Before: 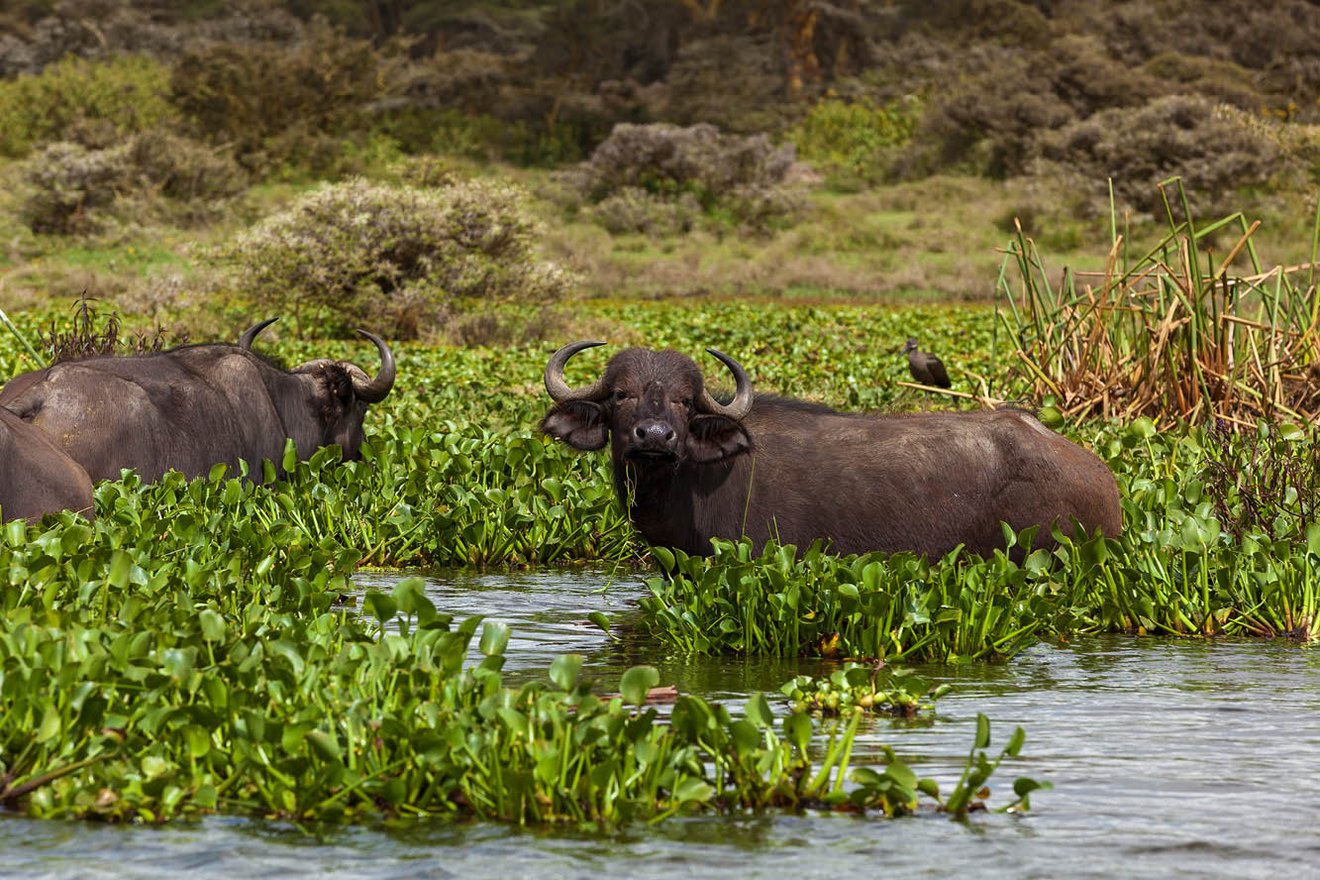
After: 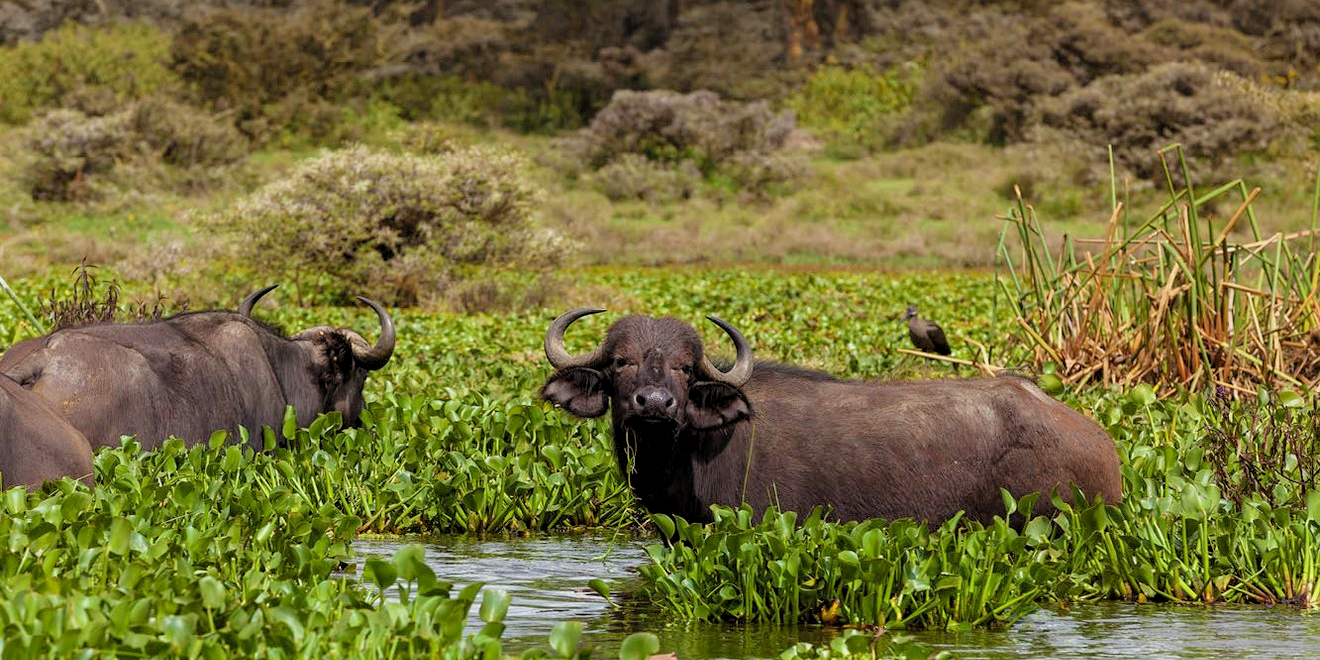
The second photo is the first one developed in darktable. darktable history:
crop: top 3.857%, bottom 21.132%
tone curve: curves: ch0 [(0.047, 0) (0.292, 0.352) (0.657, 0.678) (1, 0.958)], color space Lab, linked channels, preserve colors none
